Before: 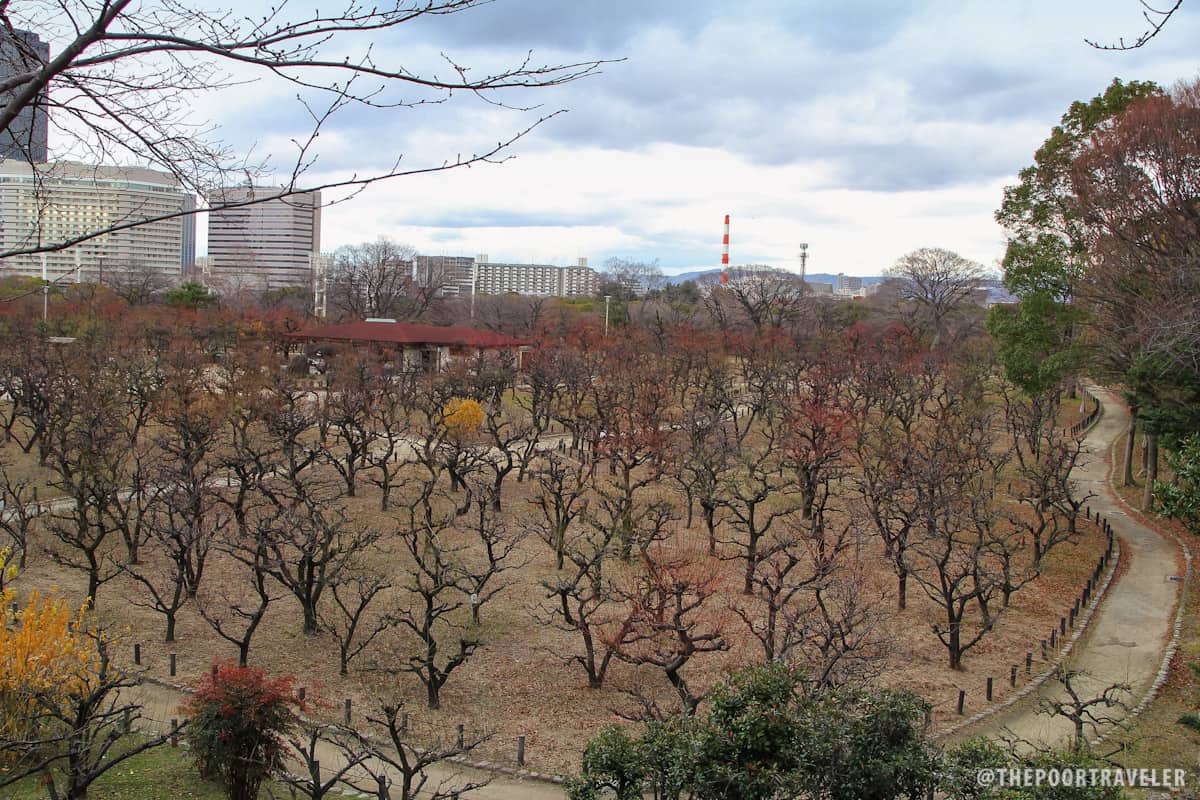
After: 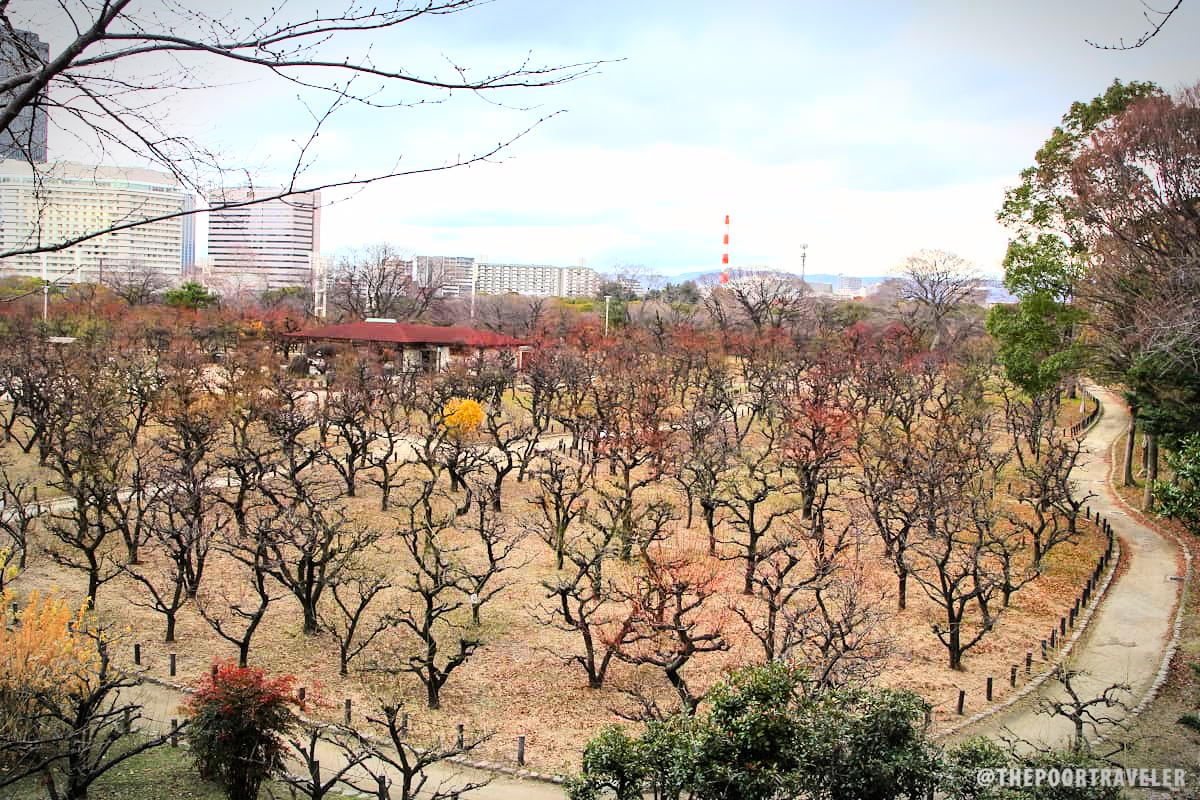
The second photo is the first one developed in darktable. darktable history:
vignetting: fall-off start 80.89%, fall-off radius 61.71%, automatic ratio true, width/height ratio 1.421, dithering 8-bit output
base curve: curves: ch0 [(0, 0) (0.007, 0.004) (0.027, 0.03) (0.046, 0.07) (0.207, 0.54) (0.442, 0.872) (0.673, 0.972) (1, 1)]
color balance rgb: highlights gain › chroma 0.183%, highlights gain › hue 331.41°, linear chroma grading › global chroma 15.606%, perceptual saturation grading › global saturation 0.991%, perceptual saturation grading › highlights -19.925%, perceptual saturation grading › shadows 19.403%
